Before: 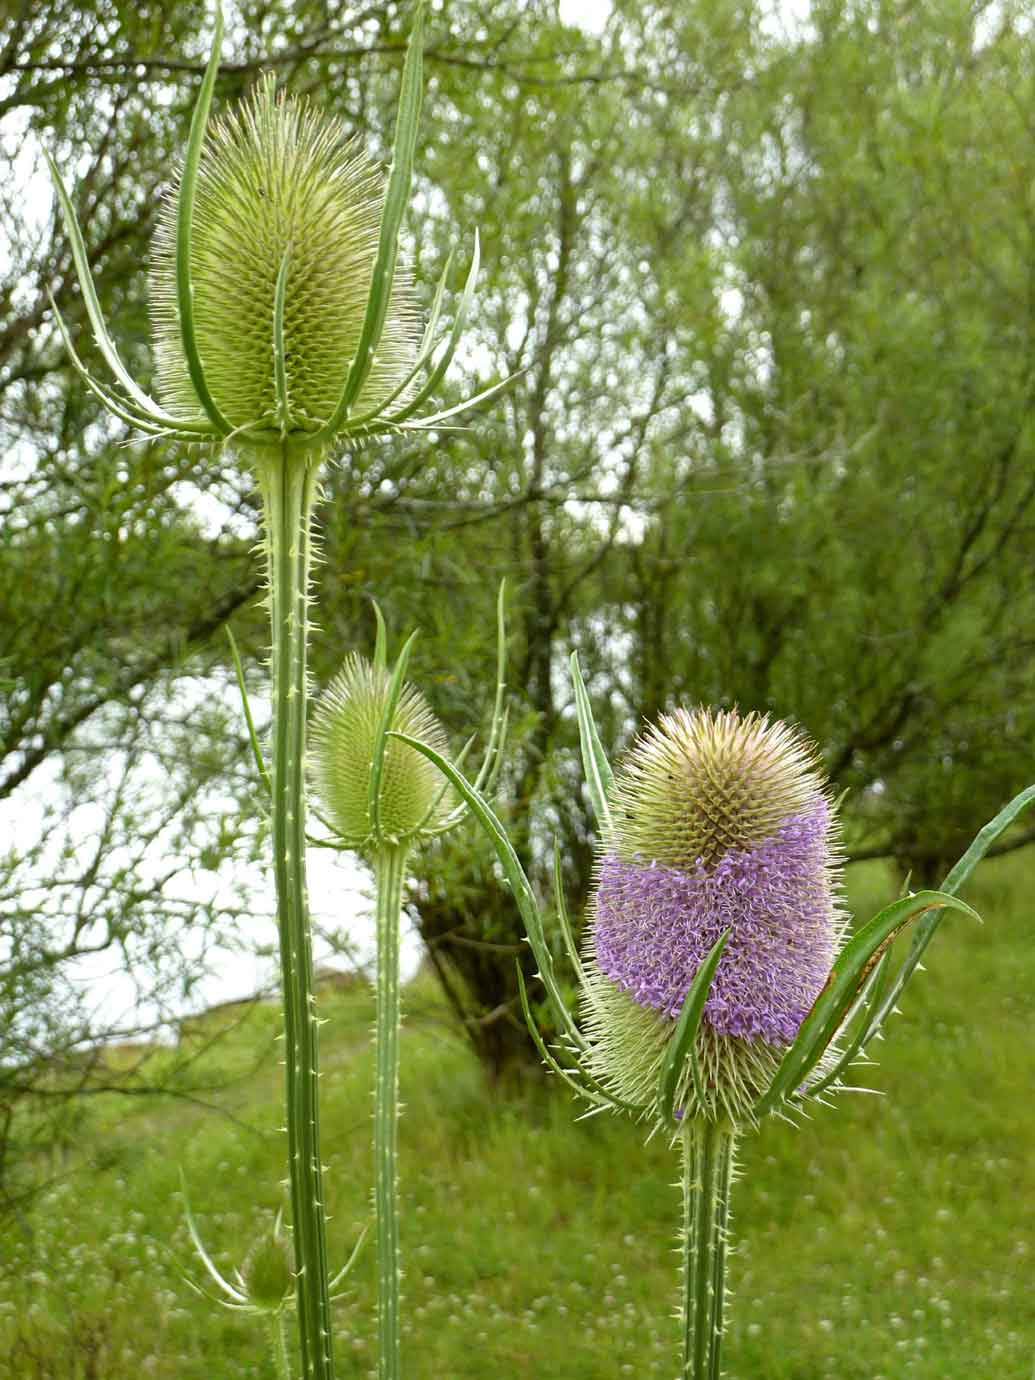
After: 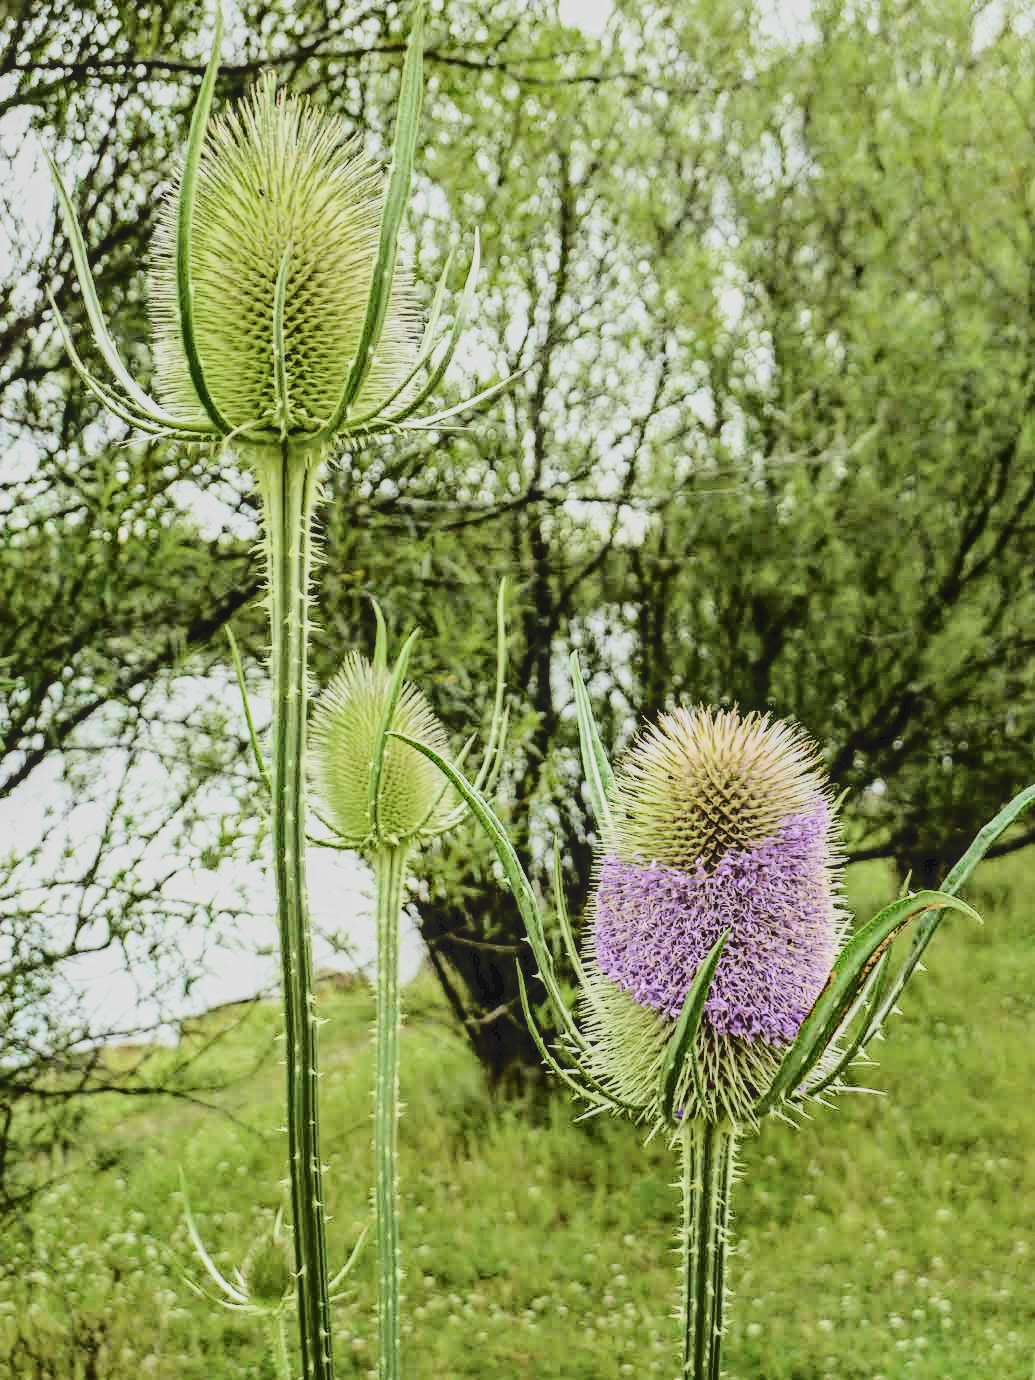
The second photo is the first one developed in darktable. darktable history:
contrast equalizer: y [[0.5, 0.501, 0.525, 0.597, 0.58, 0.514], [0.5 ×6], [0.5 ×6], [0 ×6], [0 ×6]]
local contrast: on, module defaults
tone curve: curves: ch0 [(0, 0) (0.003, 0.09) (0.011, 0.095) (0.025, 0.097) (0.044, 0.108) (0.069, 0.117) (0.1, 0.129) (0.136, 0.151) (0.177, 0.185) (0.224, 0.229) (0.277, 0.299) (0.335, 0.379) (0.399, 0.469) (0.468, 0.55) (0.543, 0.629) (0.623, 0.702) (0.709, 0.775) (0.801, 0.85) (0.898, 0.91) (1, 1)], color space Lab, independent channels, preserve colors none
tone equalizer: -8 EV -0.388 EV, -7 EV -0.394 EV, -6 EV -0.365 EV, -5 EV -0.245 EV, -3 EV 0.196 EV, -2 EV 0.348 EV, -1 EV 0.407 EV, +0 EV 0.395 EV, edges refinement/feathering 500, mask exposure compensation -1.57 EV, preserve details no
filmic rgb: black relative exposure -6.08 EV, white relative exposure 6.97 EV, hardness 2.25, color science v5 (2021), contrast in shadows safe, contrast in highlights safe
